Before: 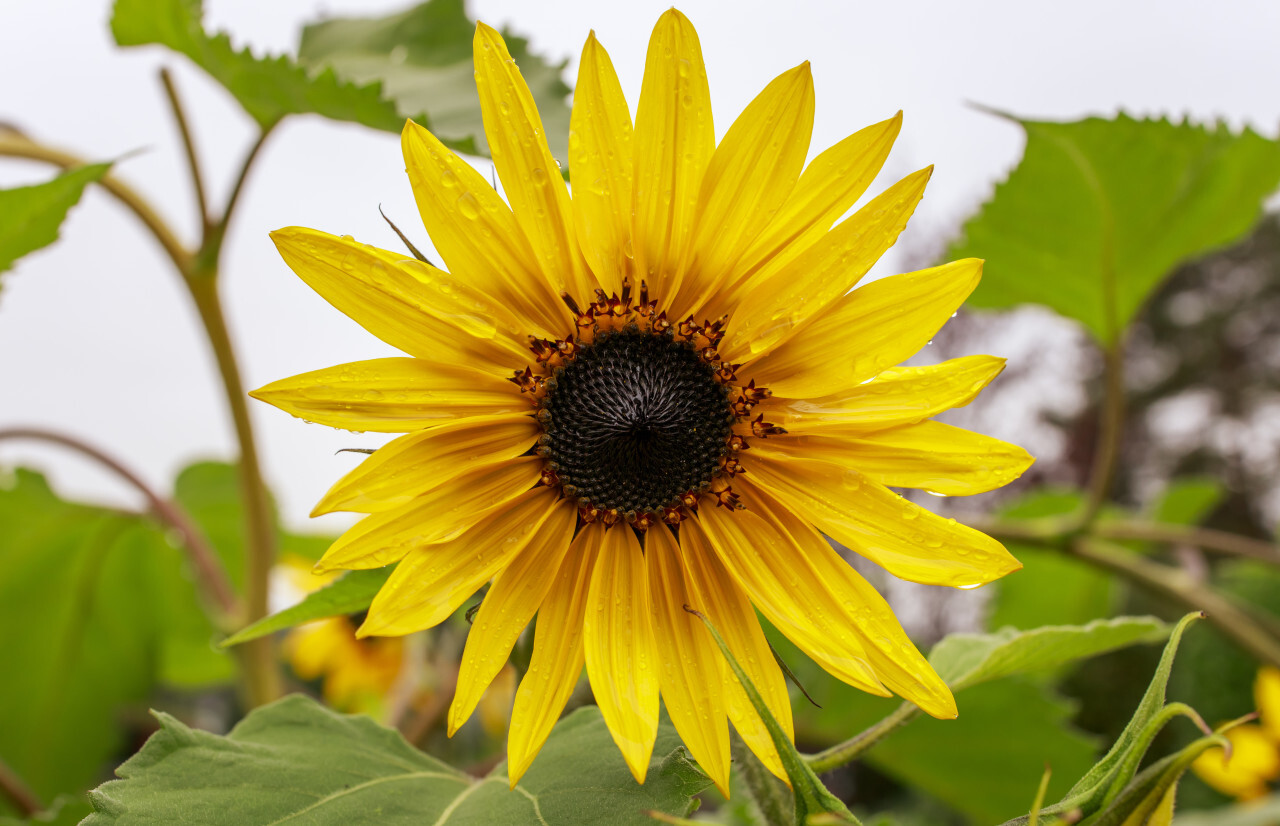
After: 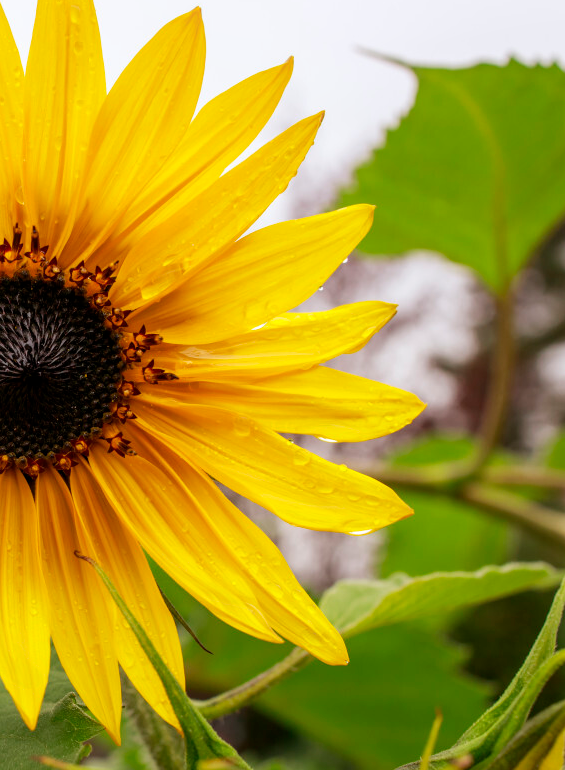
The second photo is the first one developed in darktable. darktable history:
crop: left 47.628%, top 6.643%, right 7.874%
shadows and highlights: radius 93.07, shadows -14.46, white point adjustment 0.23, highlights 31.48, compress 48.23%, highlights color adjustment 52.79%, soften with gaussian
